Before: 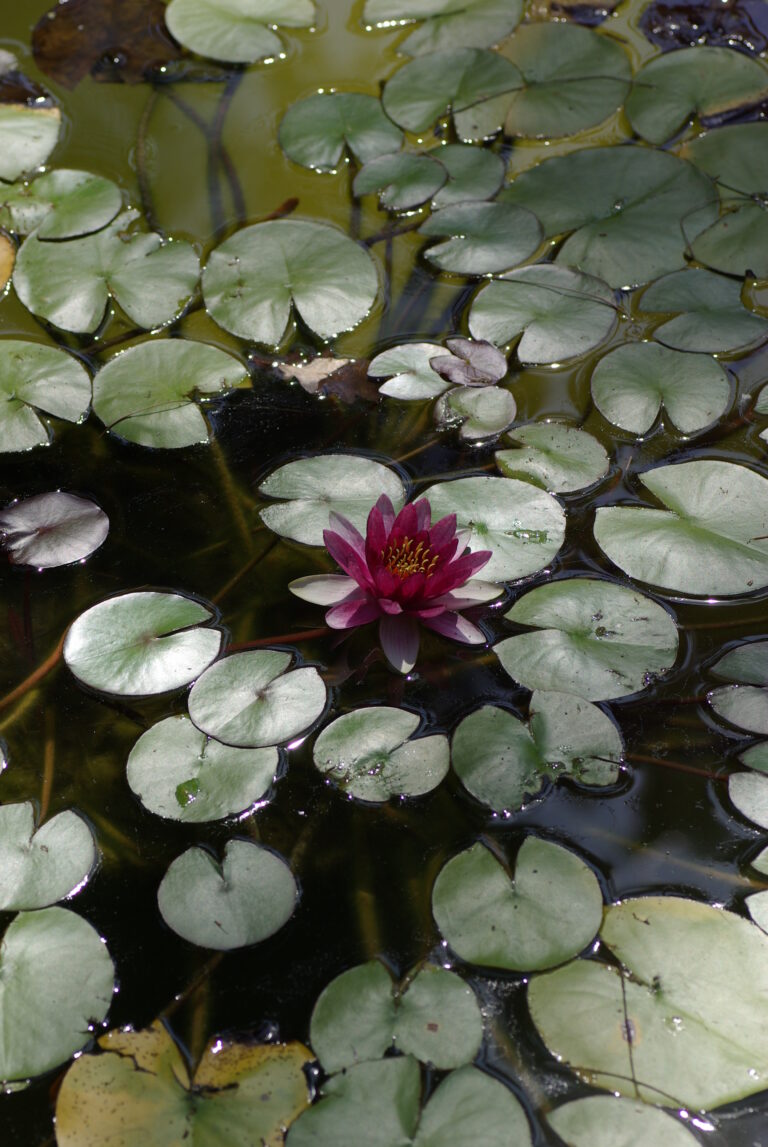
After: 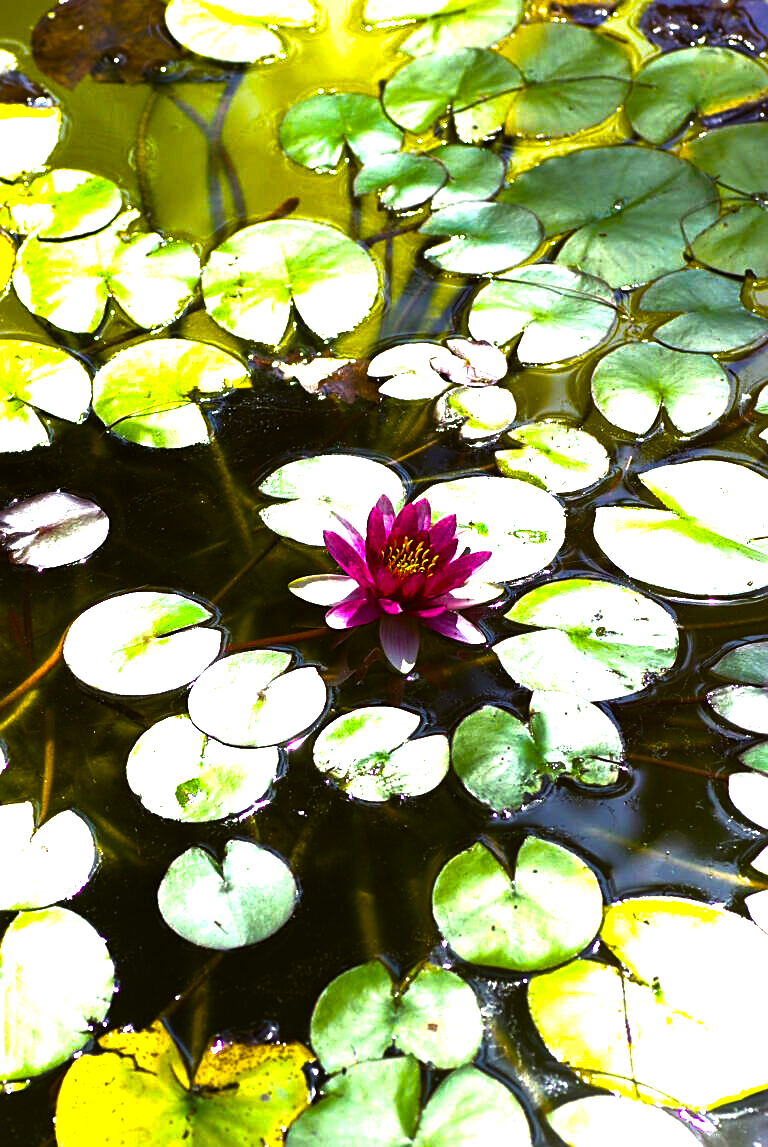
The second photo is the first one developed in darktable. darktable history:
sharpen: on, module defaults
exposure: black level correction 0.001, exposure 1.05 EV, compensate exposure bias true, compensate highlight preservation false
color balance rgb: linear chroma grading › shadows -30%, linear chroma grading › global chroma 35%, perceptual saturation grading › global saturation 75%, perceptual saturation grading › shadows -30%, perceptual brilliance grading › highlights 75%, perceptual brilliance grading › shadows -30%, global vibrance 35%
tone equalizer: on, module defaults
color balance: lift [1.004, 1.002, 1.002, 0.998], gamma [1, 1.007, 1.002, 0.993], gain [1, 0.977, 1.013, 1.023], contrast -3.64%
